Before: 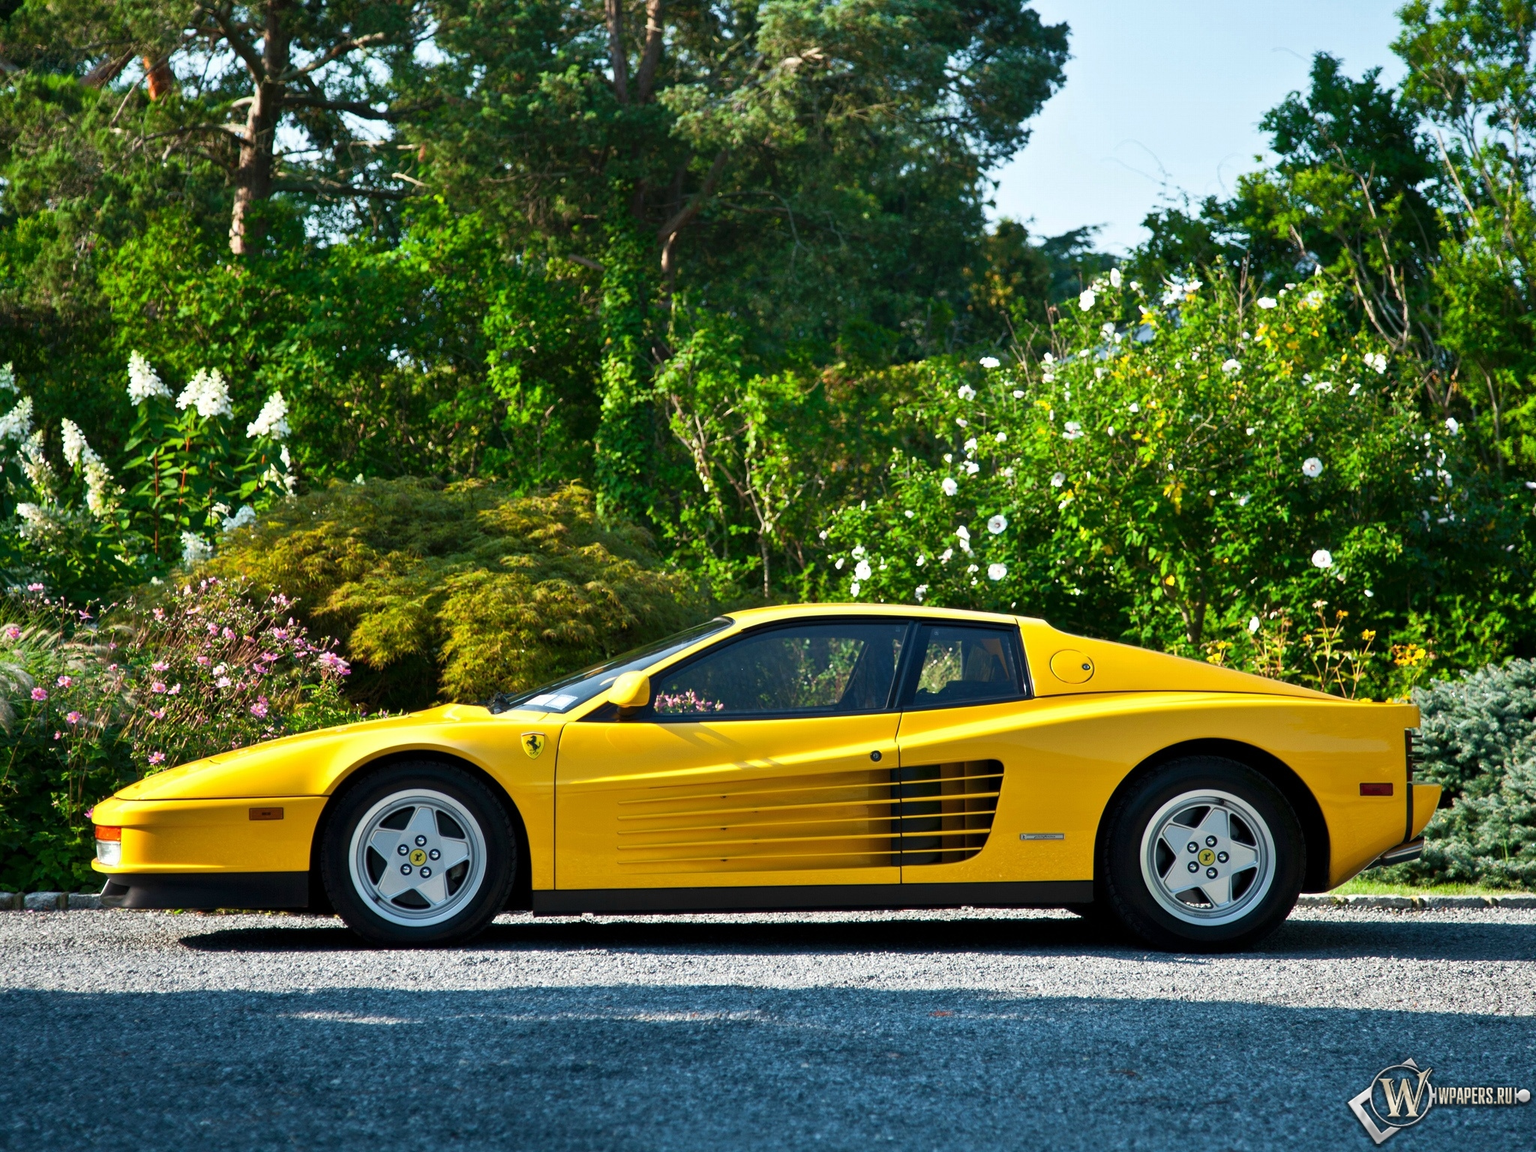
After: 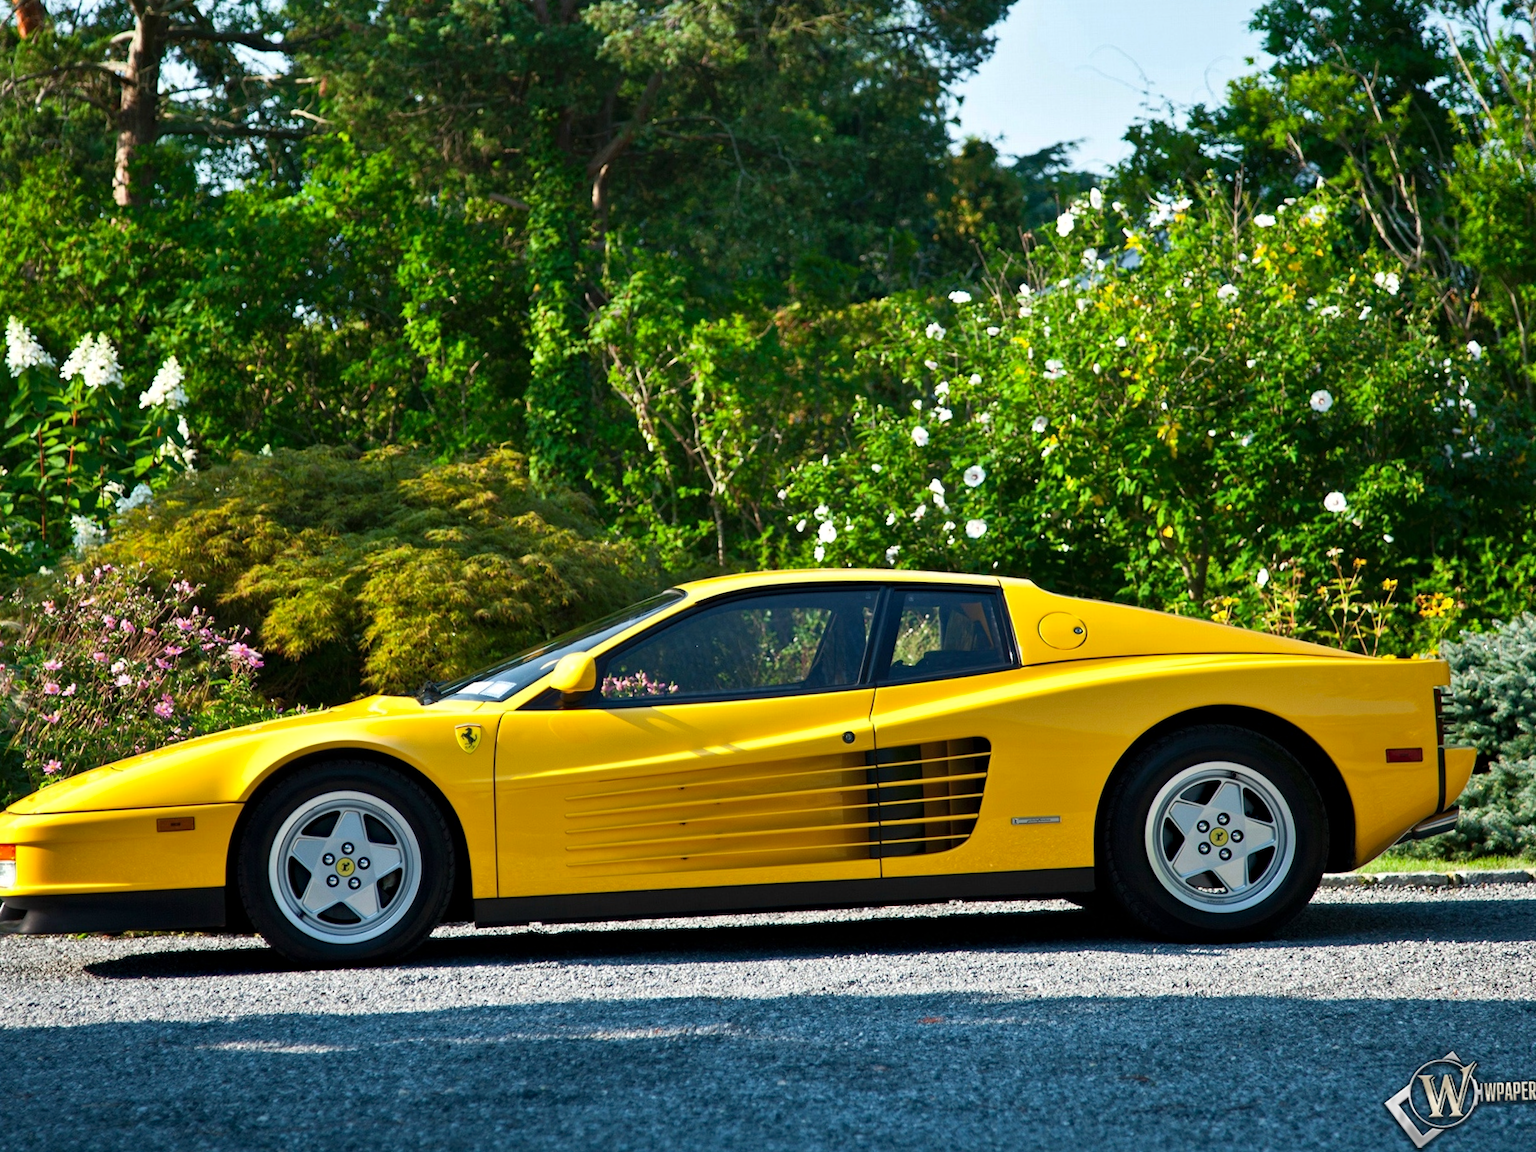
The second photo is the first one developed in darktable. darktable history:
tone equalizer: on, module defaults
haze removal: compatibility mode true, adaptive false
crop and rotate: angle 1.96°, left 5.673%, top 5.673%
